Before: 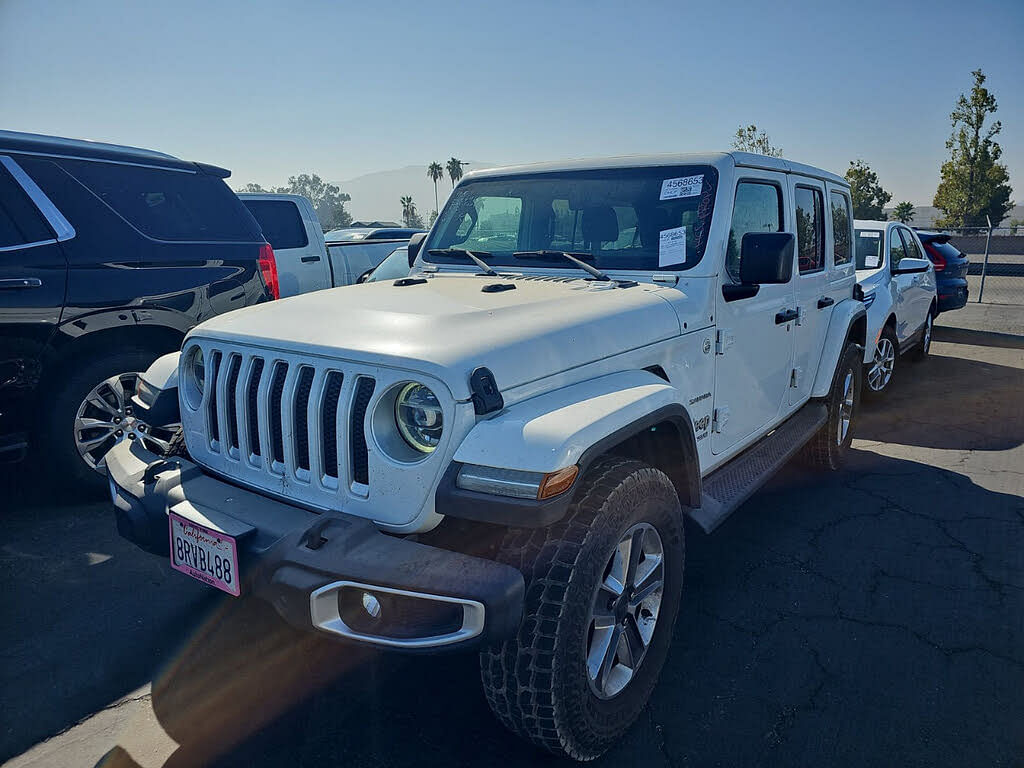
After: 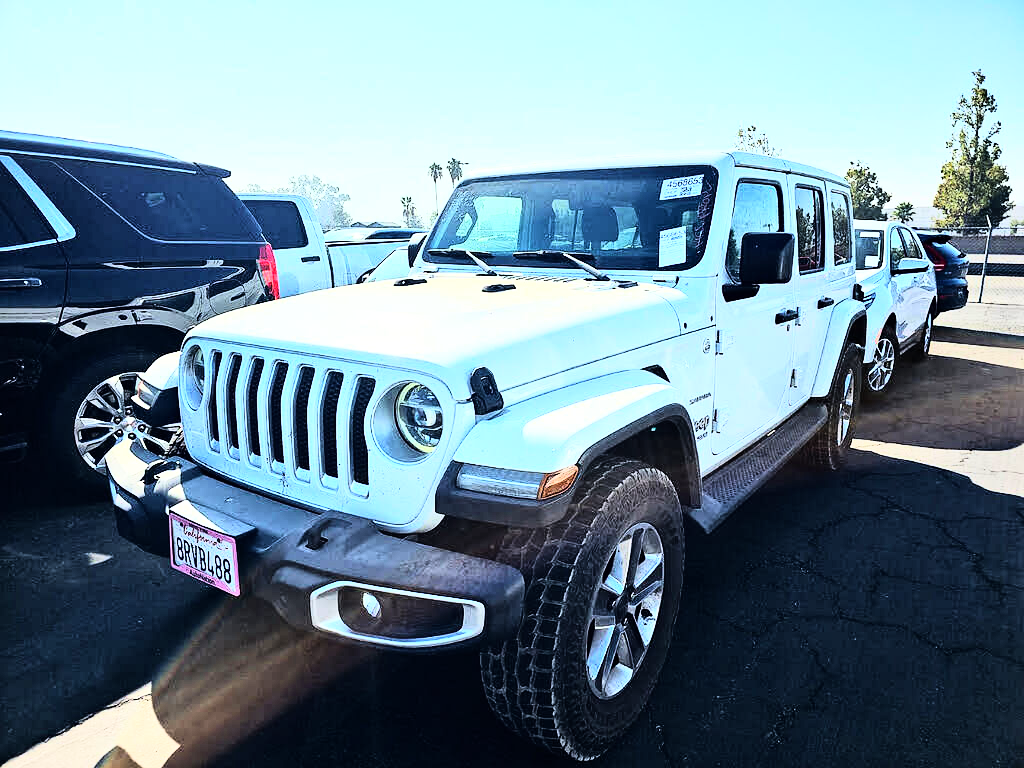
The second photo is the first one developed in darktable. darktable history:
exposure: black level correction 0, exposure 0.9 EV, compensate highlight preservation false
rgb curve: curves: ch0 [(0, 0) (0.21, 0.15) (0.24, 0.21) (0.5, 0.75) (0.75, 0.96) (0.89, 0.99) (1, 1)]; ch1 [(0, 0.02) (0.21, 0.13) (0.25, 0.2) (0.5, 0.67) (0.75, 0.9) (0.89, 0.97) (1, 1)]; ch2 [(0, 0.02) (0.21, 0.13) (0.25, 0.2) (0.5, 0.67) (0.75, 0.9) (0.89, 0.97) (1, 1)], compensate middle gray true
